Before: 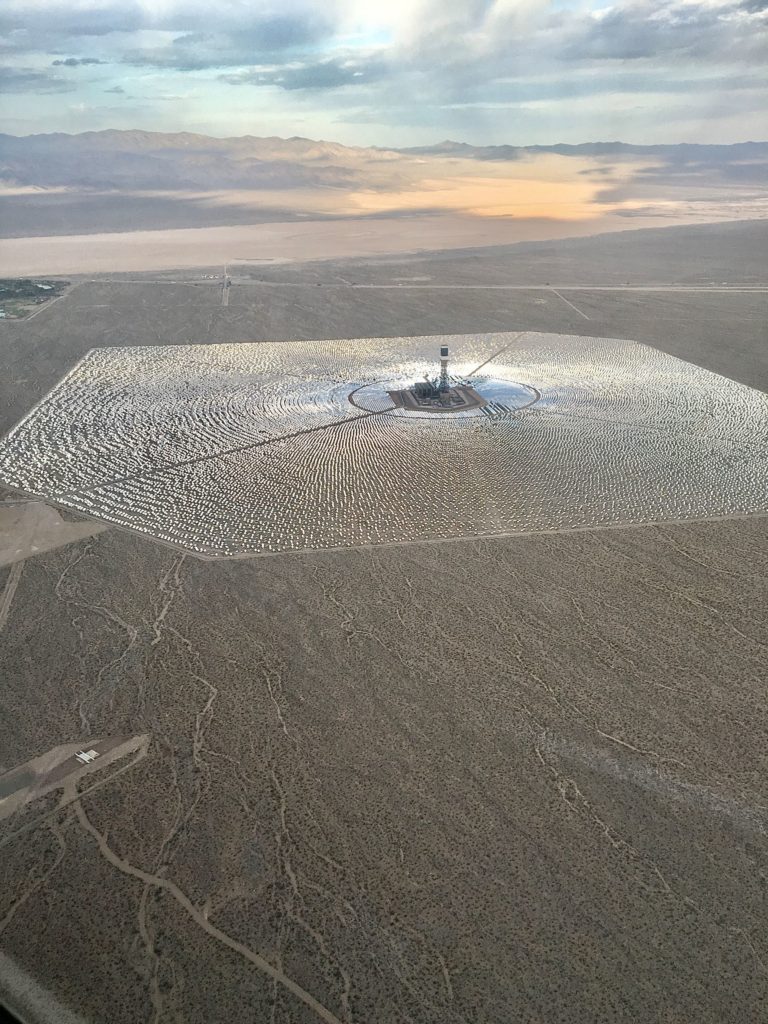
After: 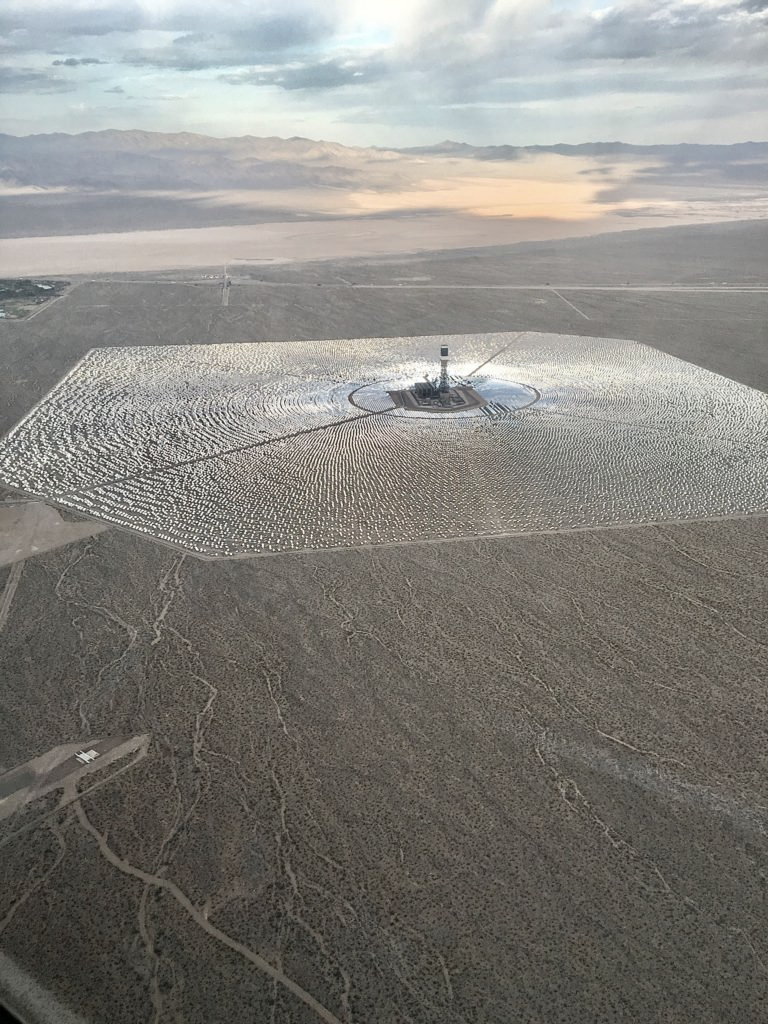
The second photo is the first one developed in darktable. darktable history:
contrast brightness saturation: contrast 0.102, saturation -0.289
